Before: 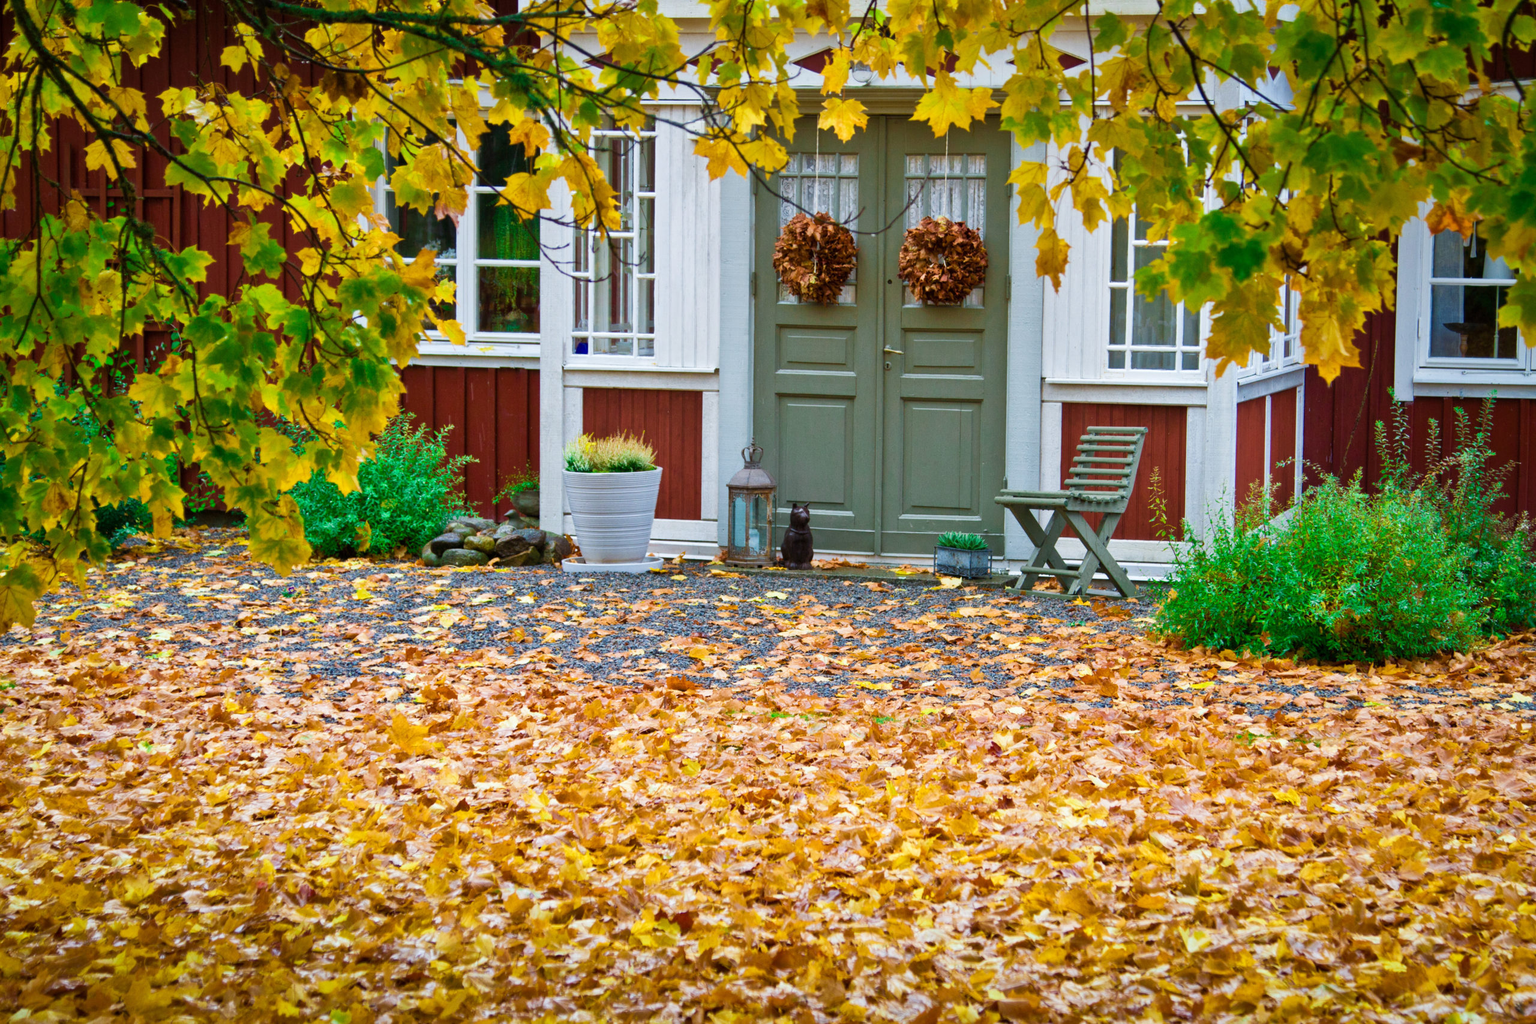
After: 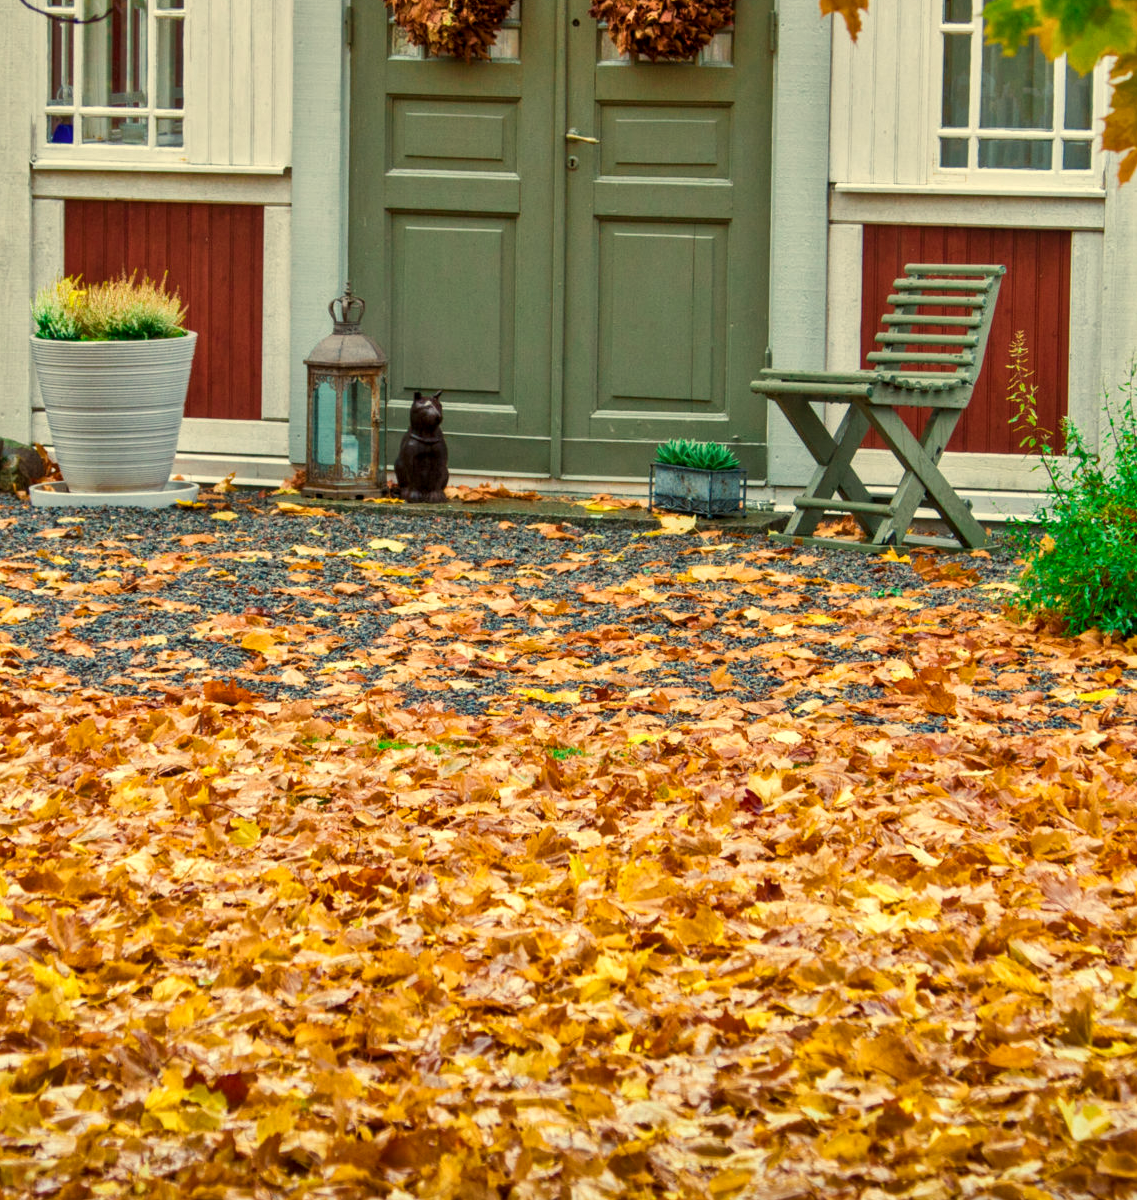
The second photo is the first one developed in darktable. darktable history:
local contrast: on, module defaults
shadows and highlights: shadows 43.71, white point adjustment -1.46, soften with gaussian
white balance: red 1.08, blue 0.791
crop: left 35.432%, top 26.233%, right 20.145%, bottom 3.432%
